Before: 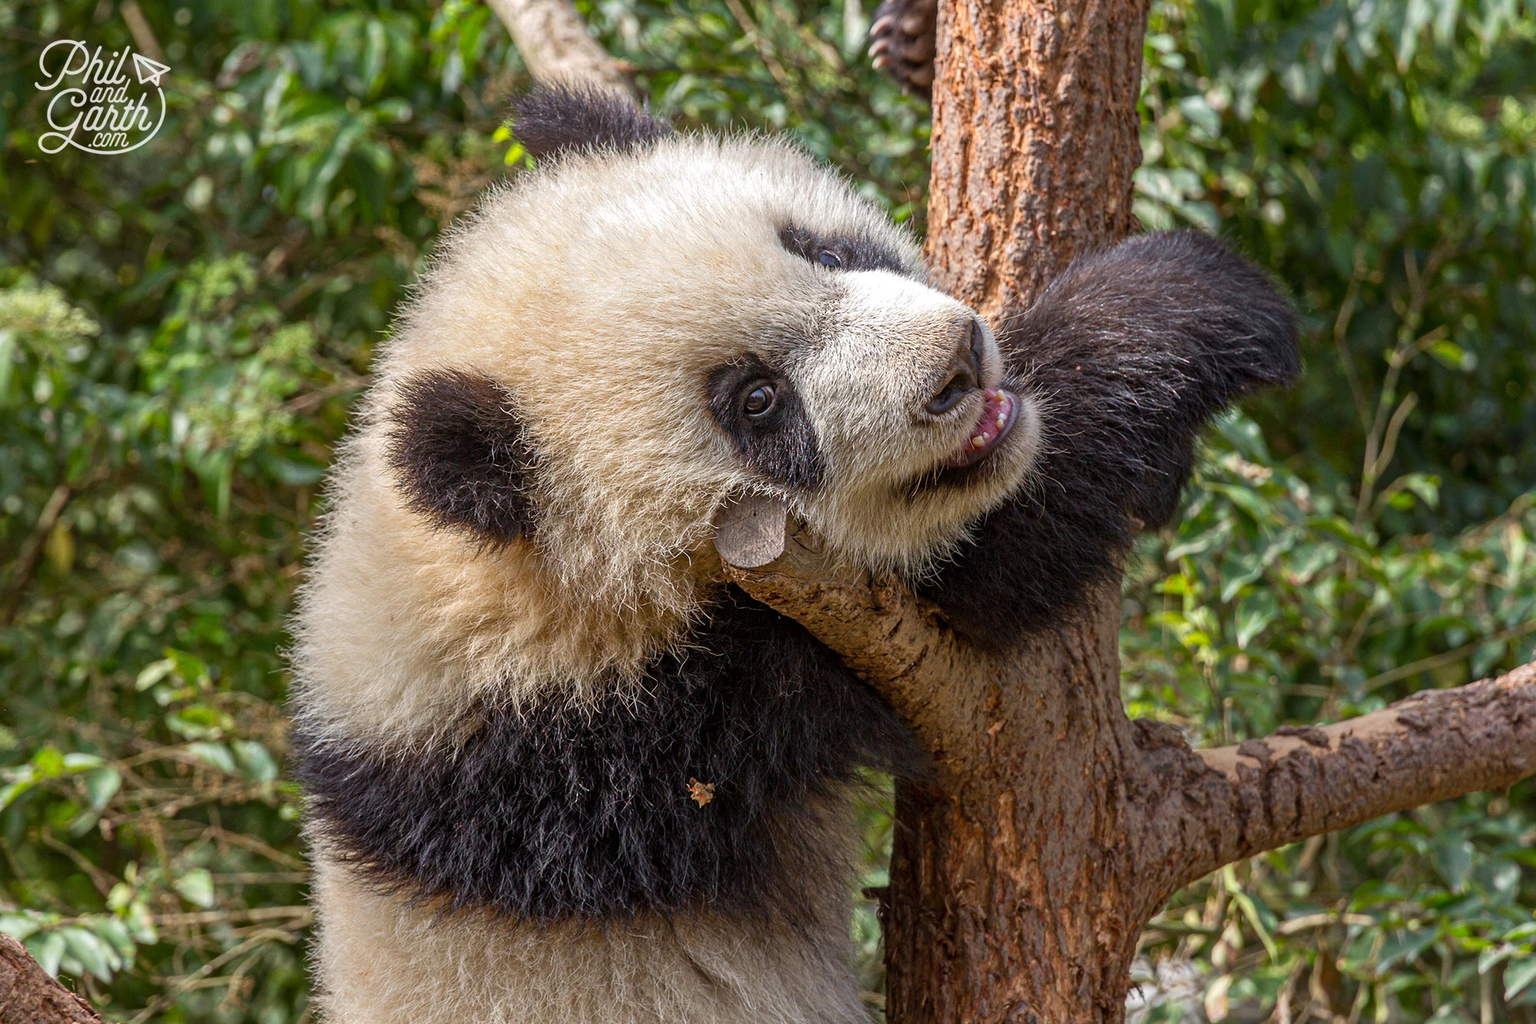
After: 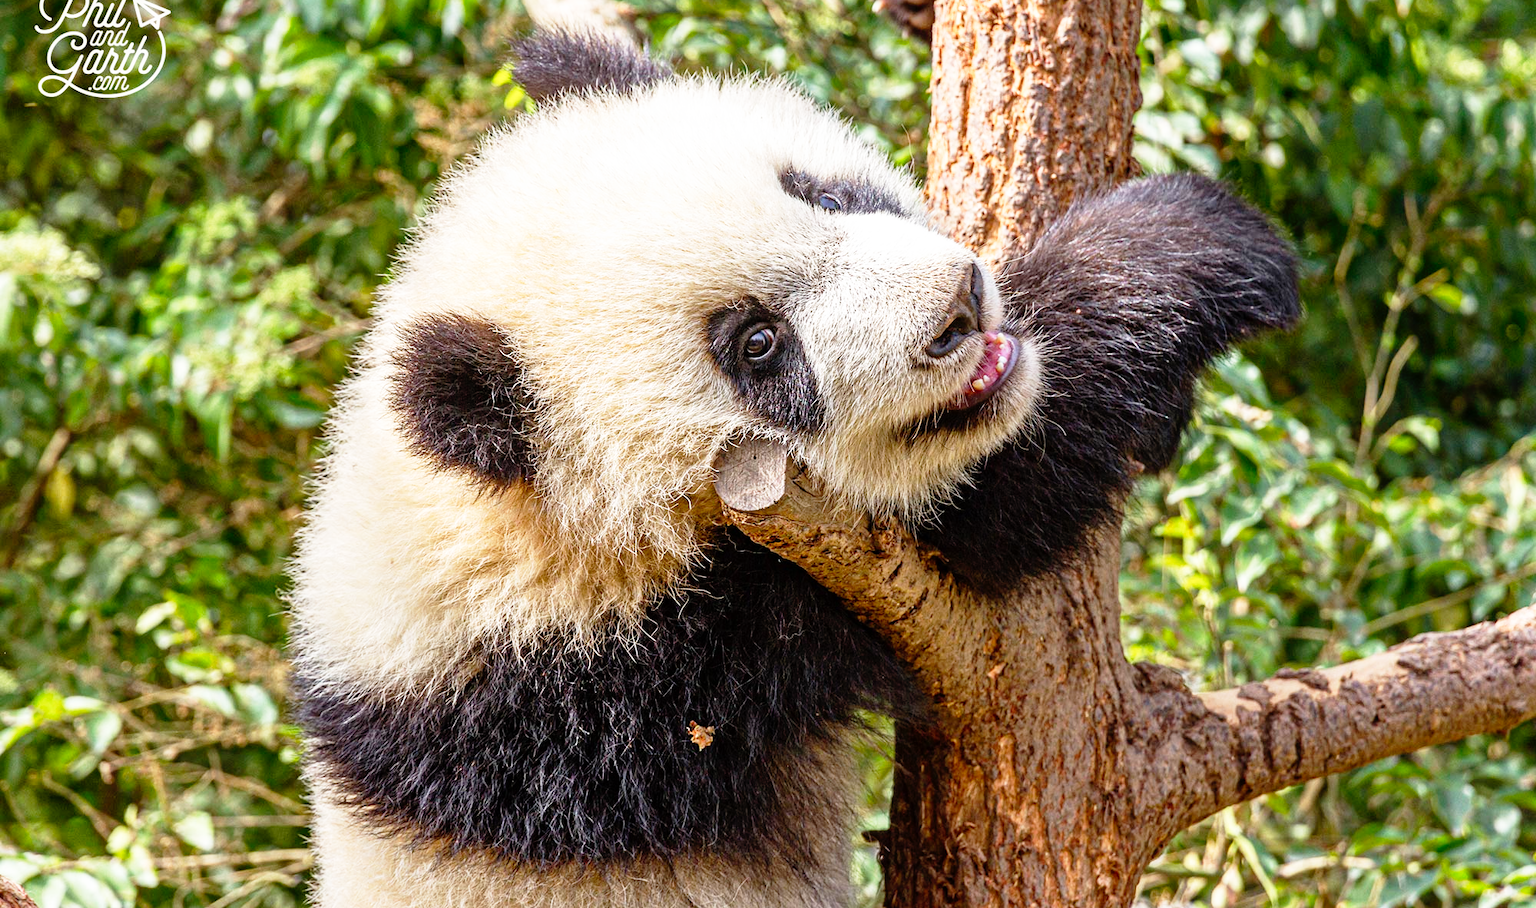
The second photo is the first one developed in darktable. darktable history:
crop and rotate: top 5.609%, bottom 5.609%
base curve: curves: ch0 [(0, 0) (0.012, 0.01) (0.073, 0.168) (0.31, 0.711) (0.645, 0.957) (1, 1)], preserve colors none
